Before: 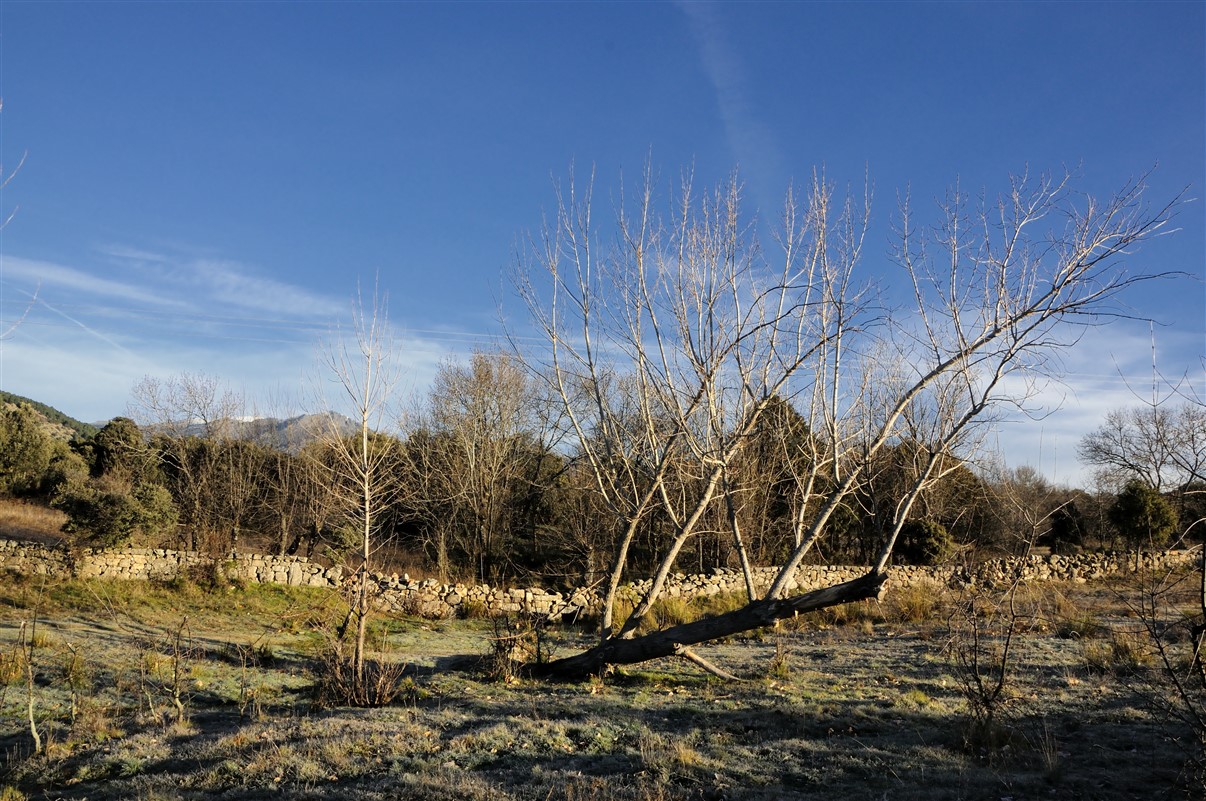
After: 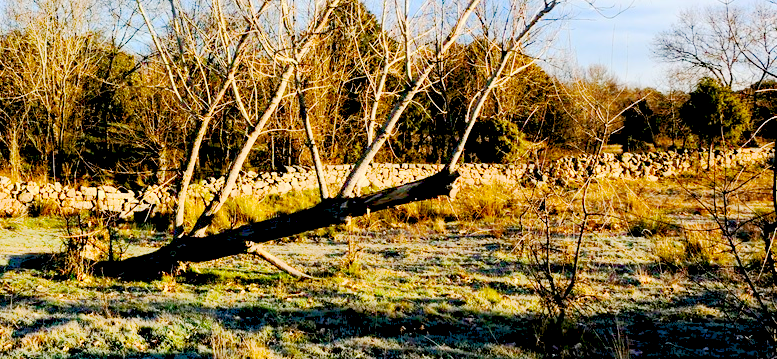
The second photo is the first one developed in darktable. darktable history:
local contrast: highlights 100%, shadows 100%, detail 120%, midtone range 0.2
base curve: curves: ch0 [(0, 0) (0.158, 0.273) (0.879, 0.895) (1, 1)], preserve colors none
contrast brightness saturation: contrast 0.23, brightness 0.1, saturation 0.29
crop and rotate: left 35.509%, top 50.238%, bottom 4.934%
tone curve: curves: ch0 [(0, 0) (0.003, 0.018) (0.011, 0.024) (0.025, 0.038) (0.044, 0.067) (0.069, 0.098) (0.1, 0.13) (0.136, 0.165) (0.177, 0.205) (0.224, 0.249) (0.277, 0.304) (0.335, 0.365) (0.399, 0.432) (0.468, 0.505) (0.543, 0.579) (0.623, 0.652) (0.709, 0.725) (0.801, 0.802) (0.898, 0.876) (1, 1)], preserve colors none
color balance rgb: global offset › luminance -0.5%, perceptual saturation grading › highlights -17.77%, perceptual saturation grading › mid-tones 33.1%, perceptual saturation grading › shadows 50.52%, perceptual brilliance grading › highlights 10.8%, perceptual brilliance grading › shadows -10.8%, global vibrance 24.22%, contrast -25%
exposure: black level correction 0.002, exposure 0.15 EV, compensate highlight preservation false
